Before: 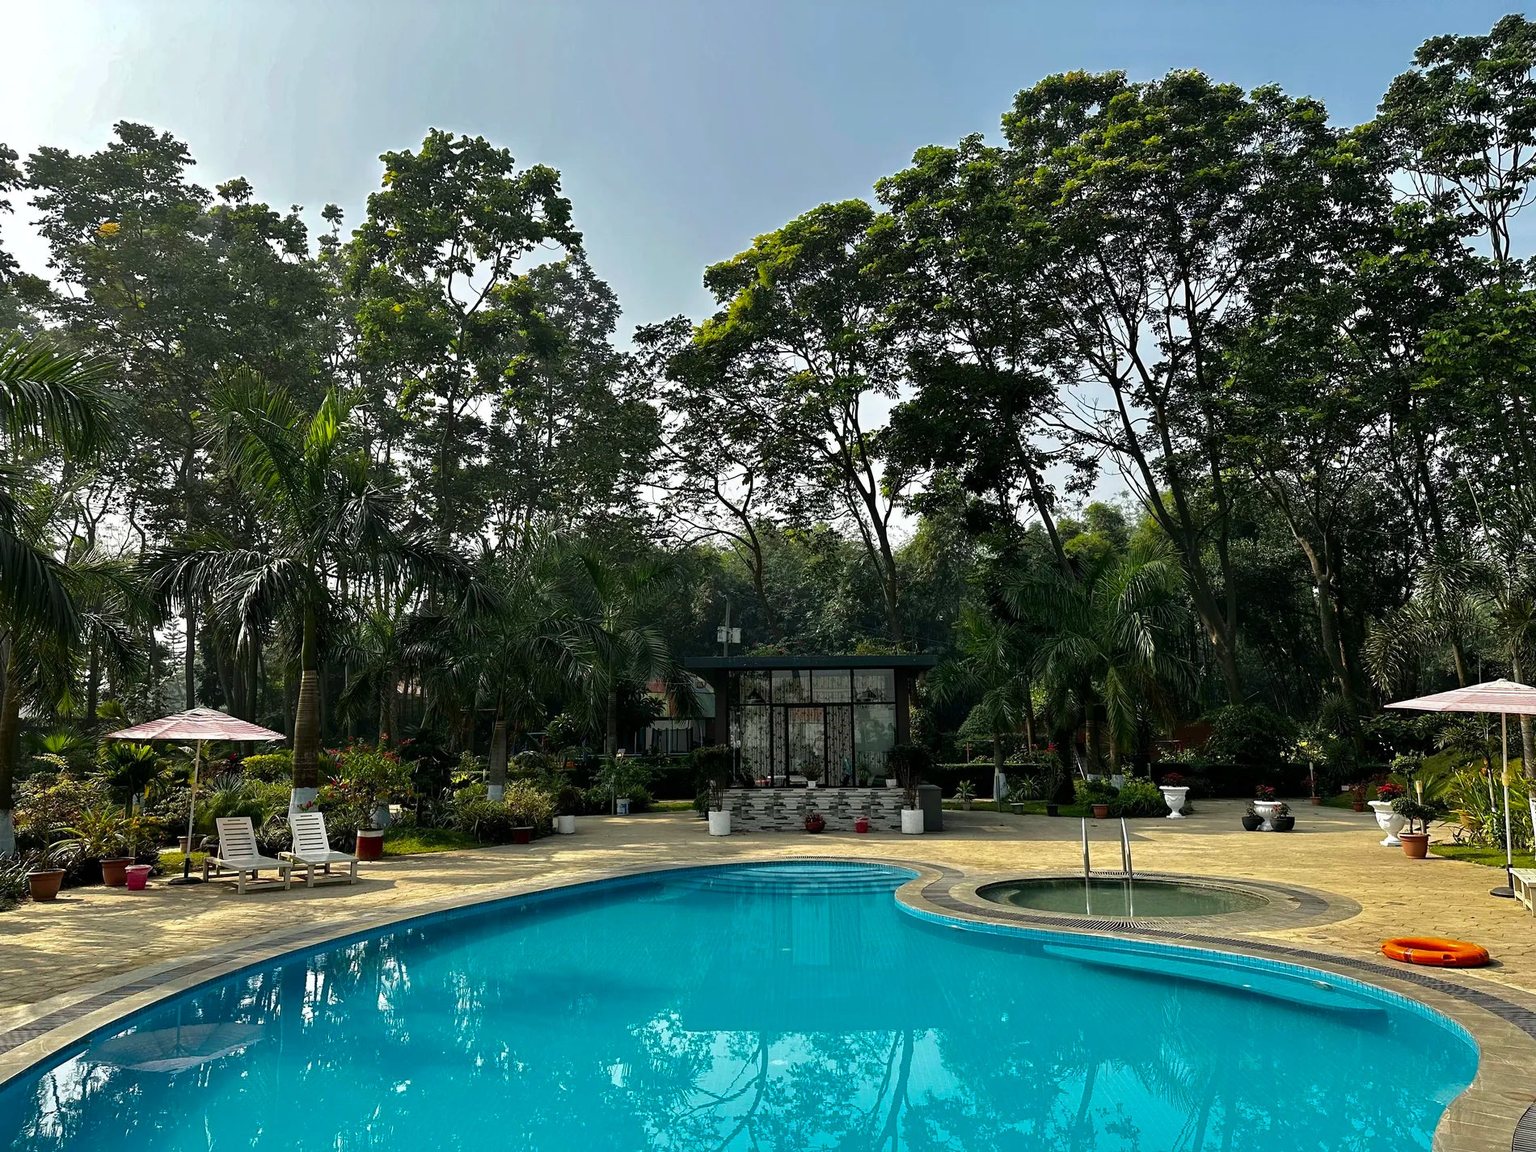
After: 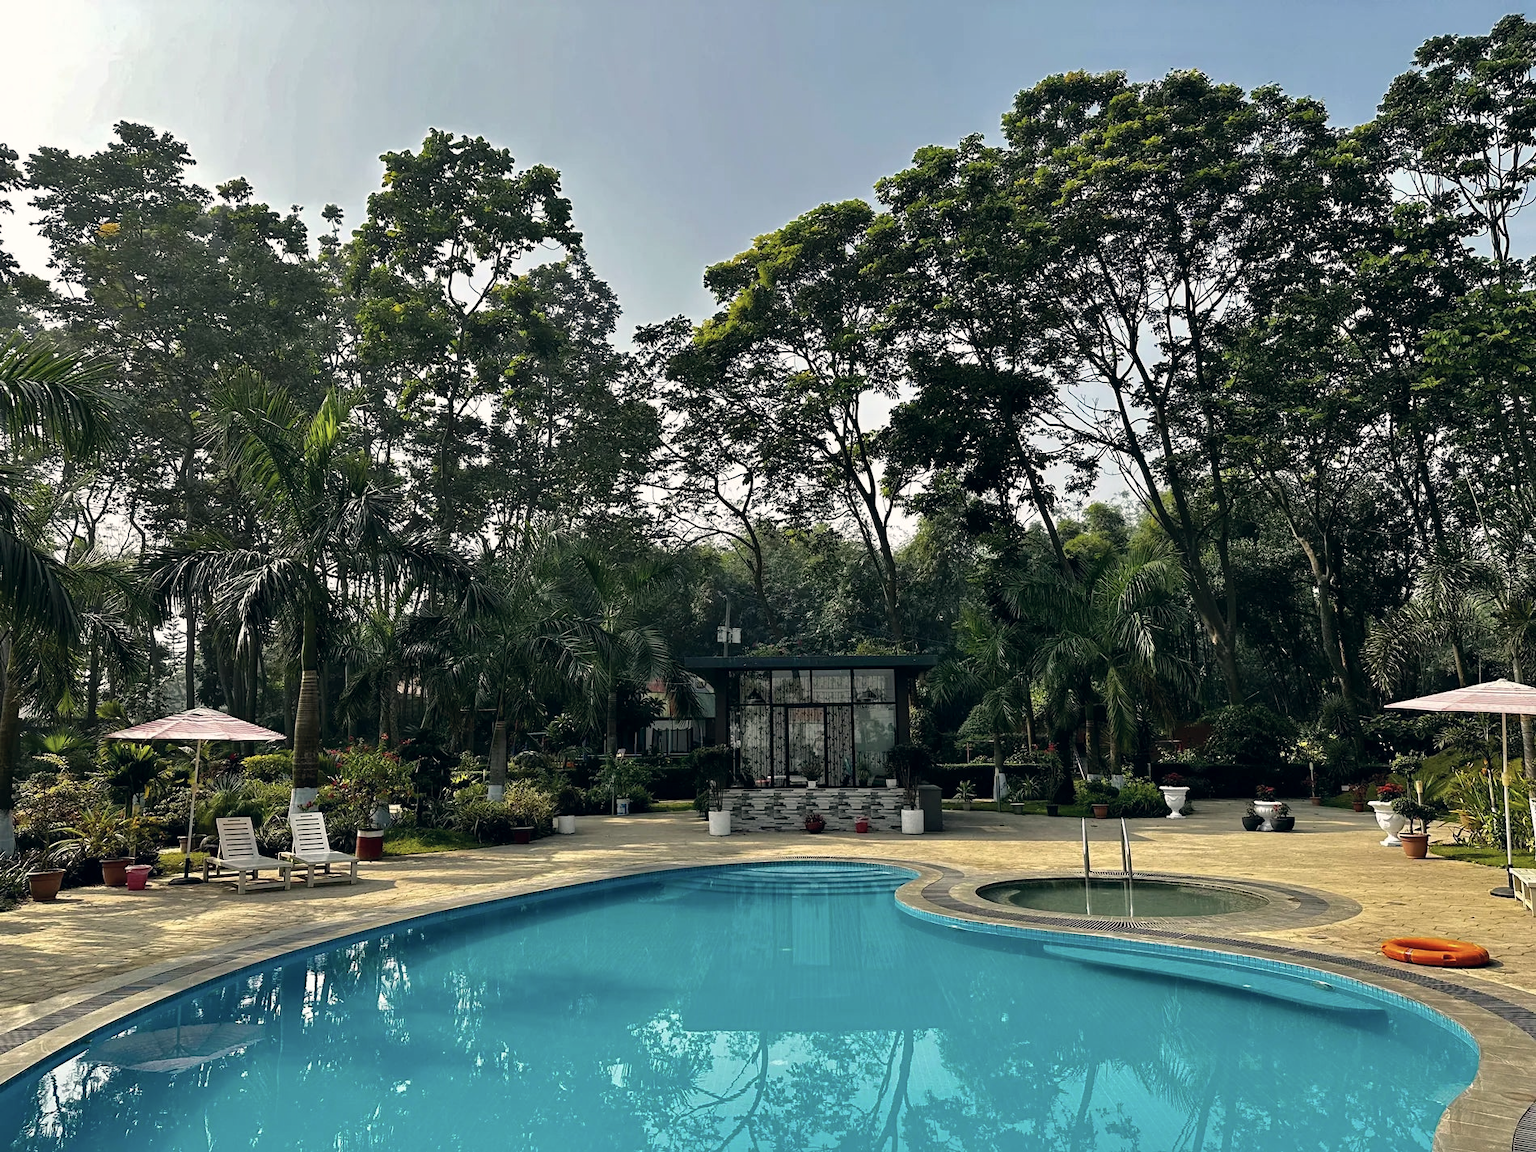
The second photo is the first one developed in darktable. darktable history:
color correction: highlights a* 2.75, highlights b* 5, shadows a* -2.04, shadows b* -4.84, saturation 0.8
shadows and highlights: shadows 37.27, highlights -28.18, soften with gaussian
